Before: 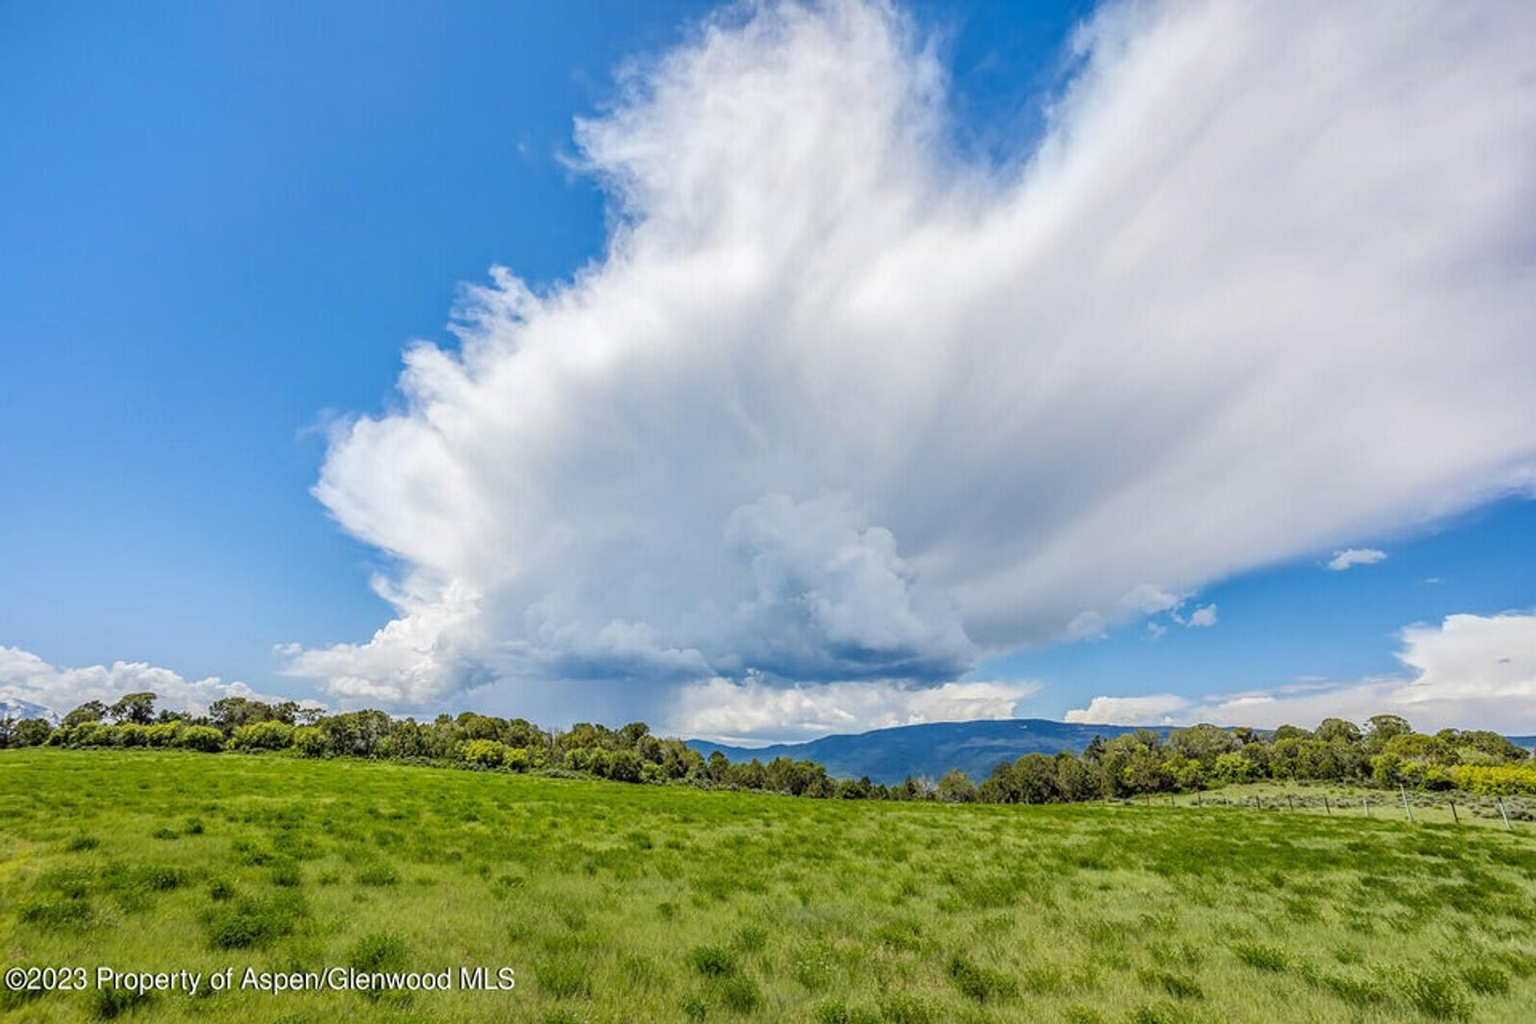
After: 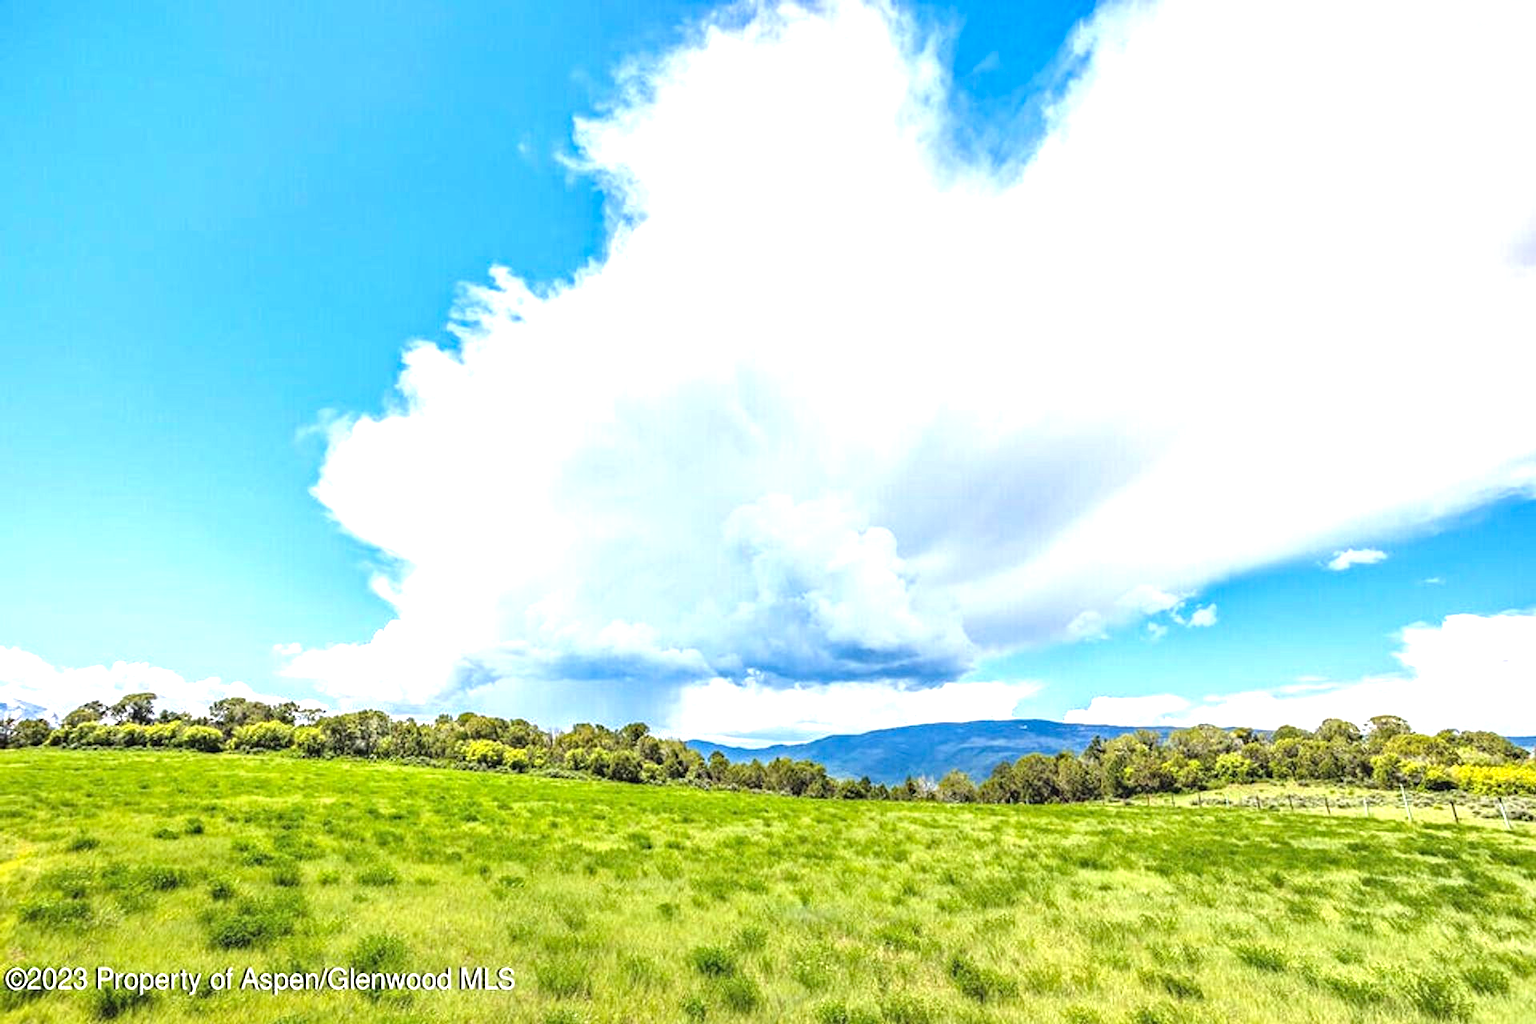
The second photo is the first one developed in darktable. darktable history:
exposure: black level correction -0.002, exposure 1.332 EV, compensate highlight preservation false
haze removal: compatibility mode true
